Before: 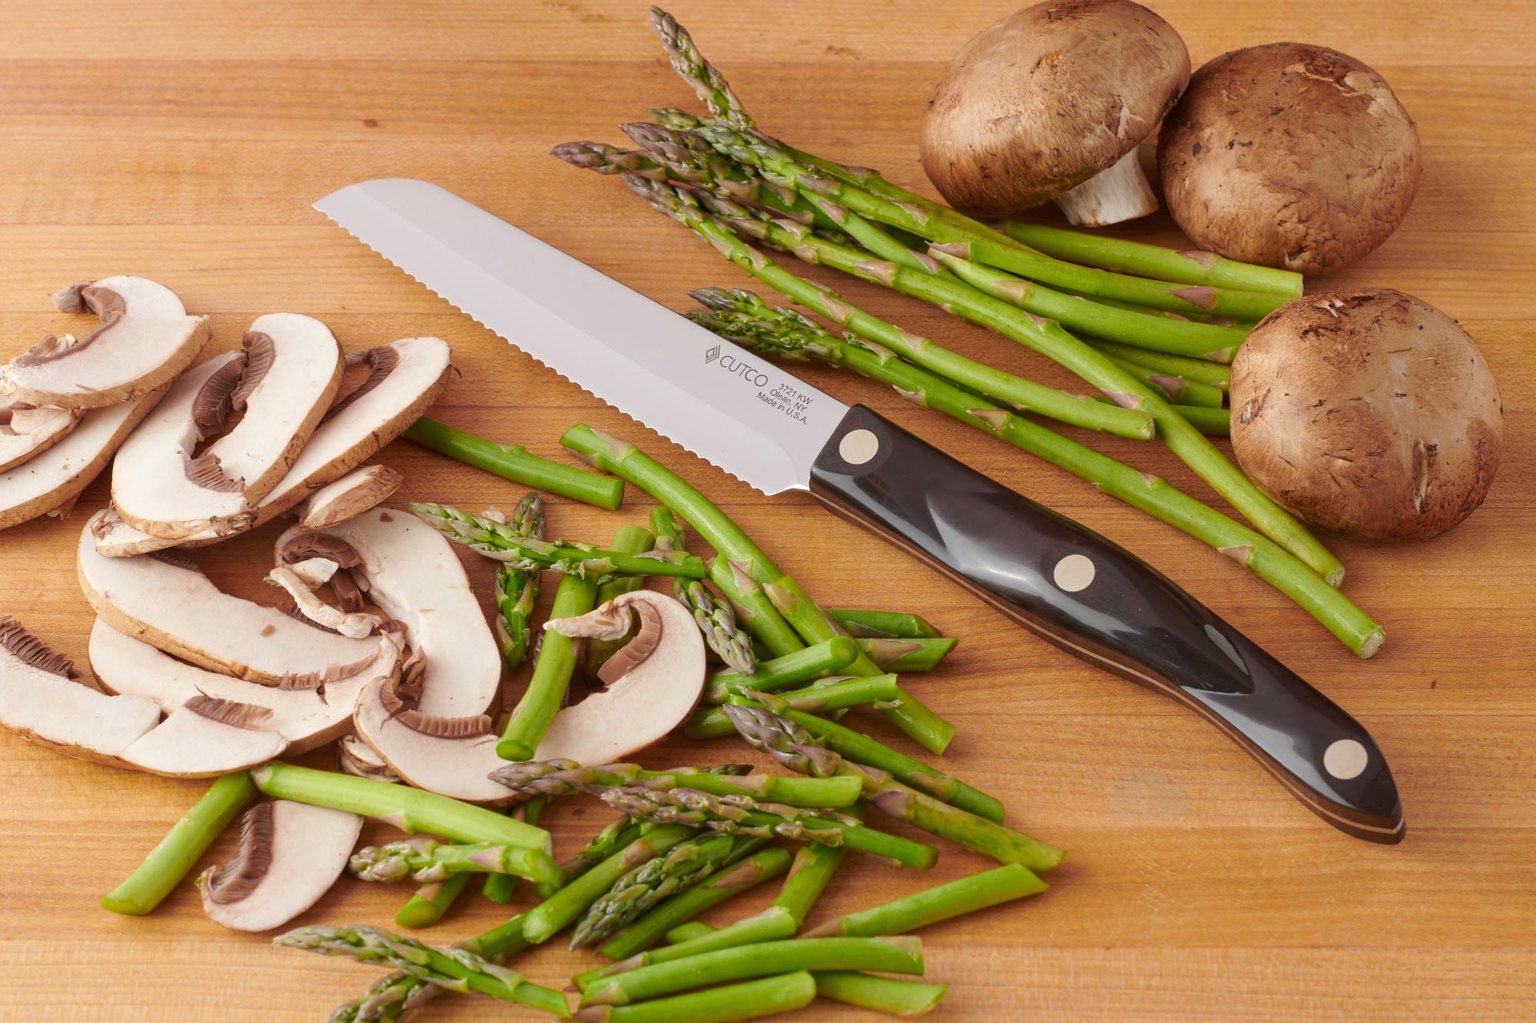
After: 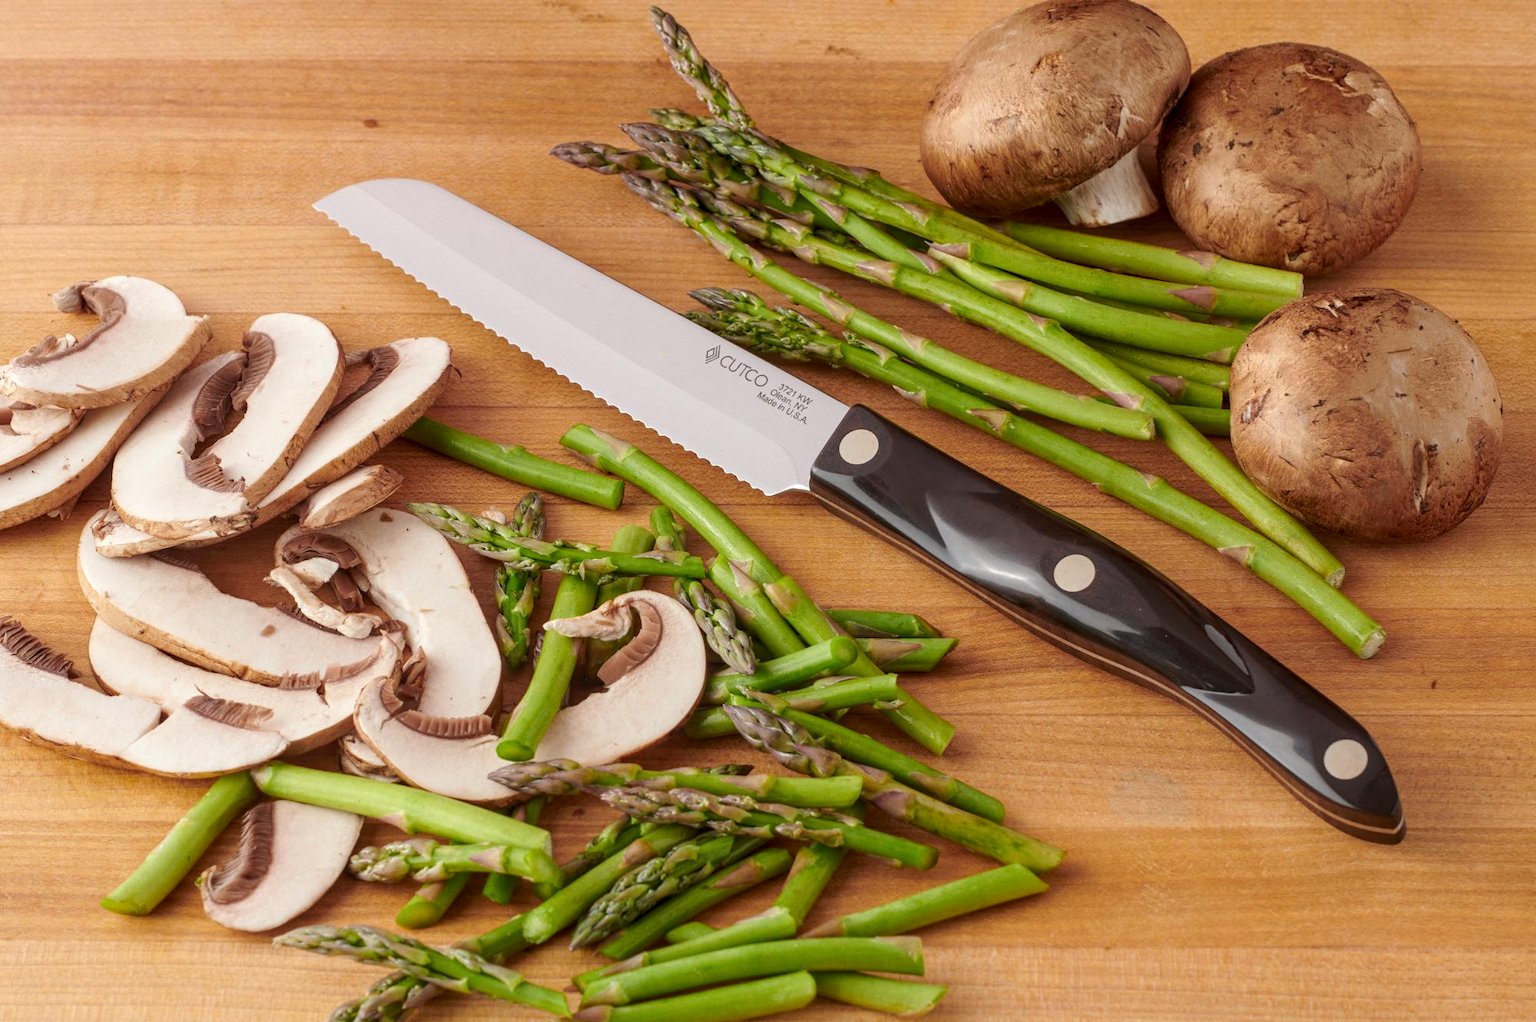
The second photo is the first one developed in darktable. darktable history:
levels: mode automatic
local contrast: on, module defaults
tone equalizer: on, module defaults
grain: coarseness 0.09 ISO, strength 10%
